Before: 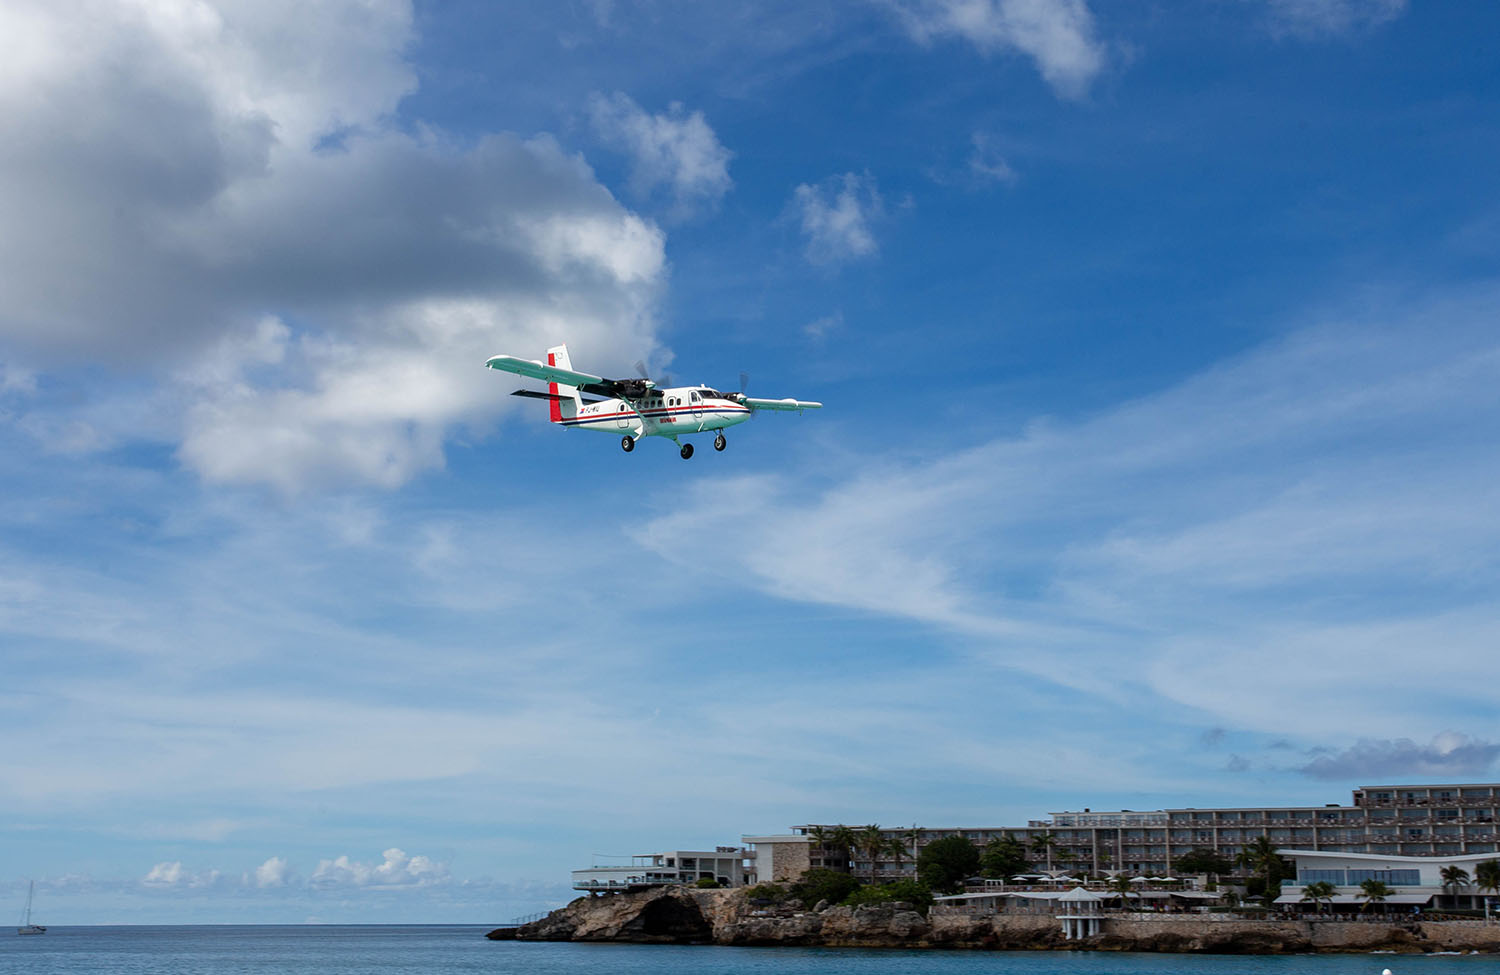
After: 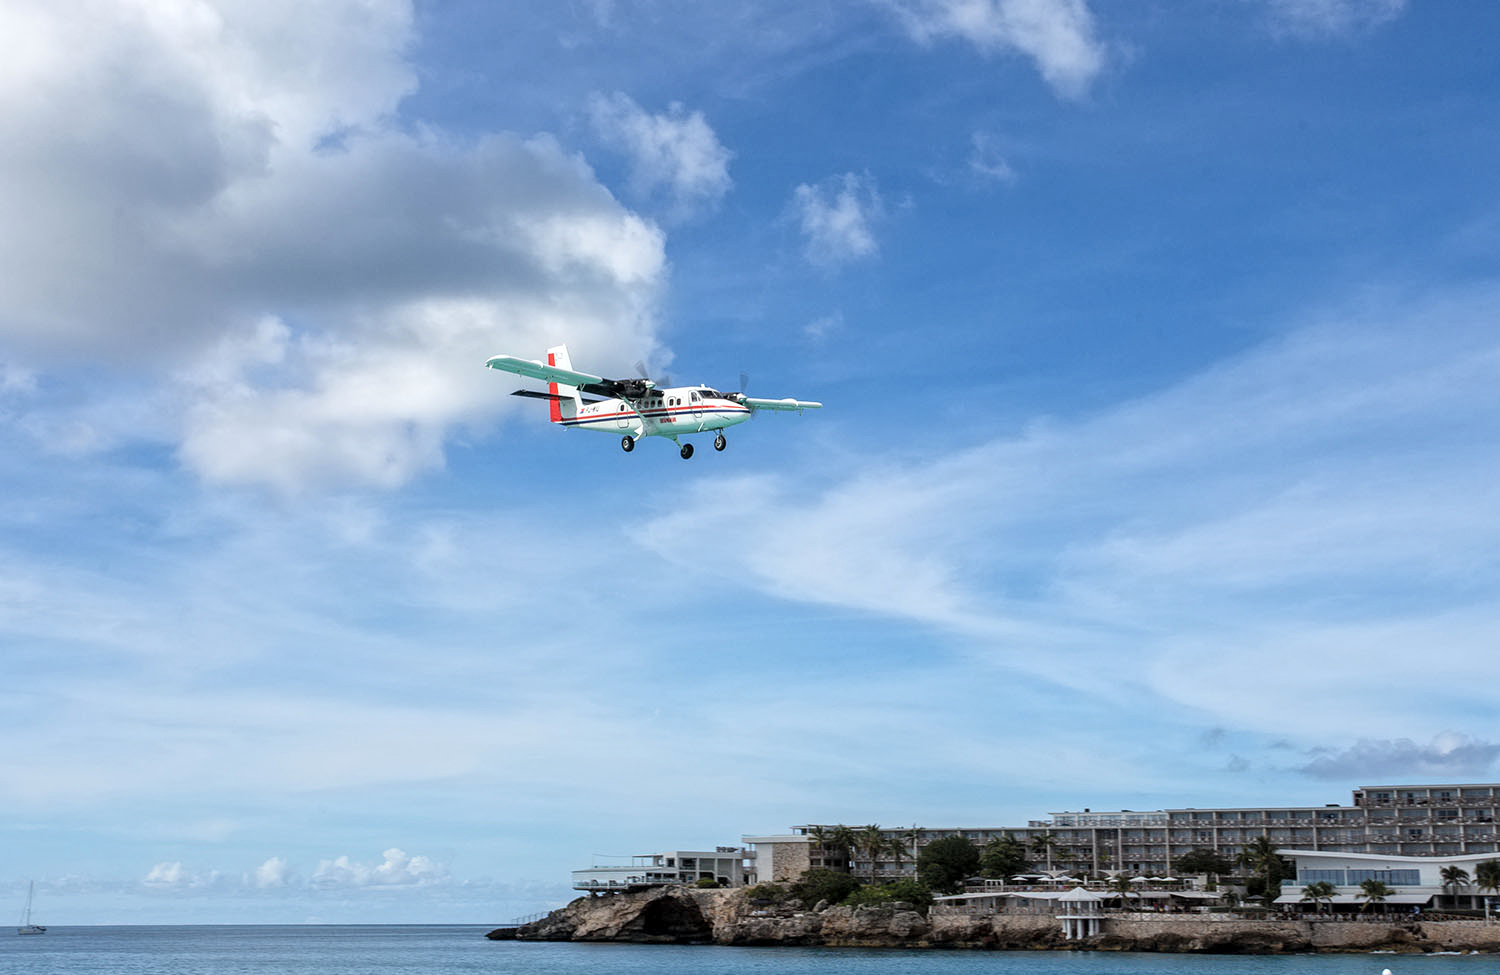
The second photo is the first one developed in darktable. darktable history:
contrast brightness saturation: contrast 0.143, brightness 0.205
contrast equalizer: octaves 7, y [[0.5 ×6], [0.5 ×6], [0.5 ×6], [0 ×6], [0, 0, 0, 0.581, 0.011, 0]]
local contrast: highlights 105%, shadows 100%, detail 119%, midtone range 0.2
color correction: highlights b* 0.068
